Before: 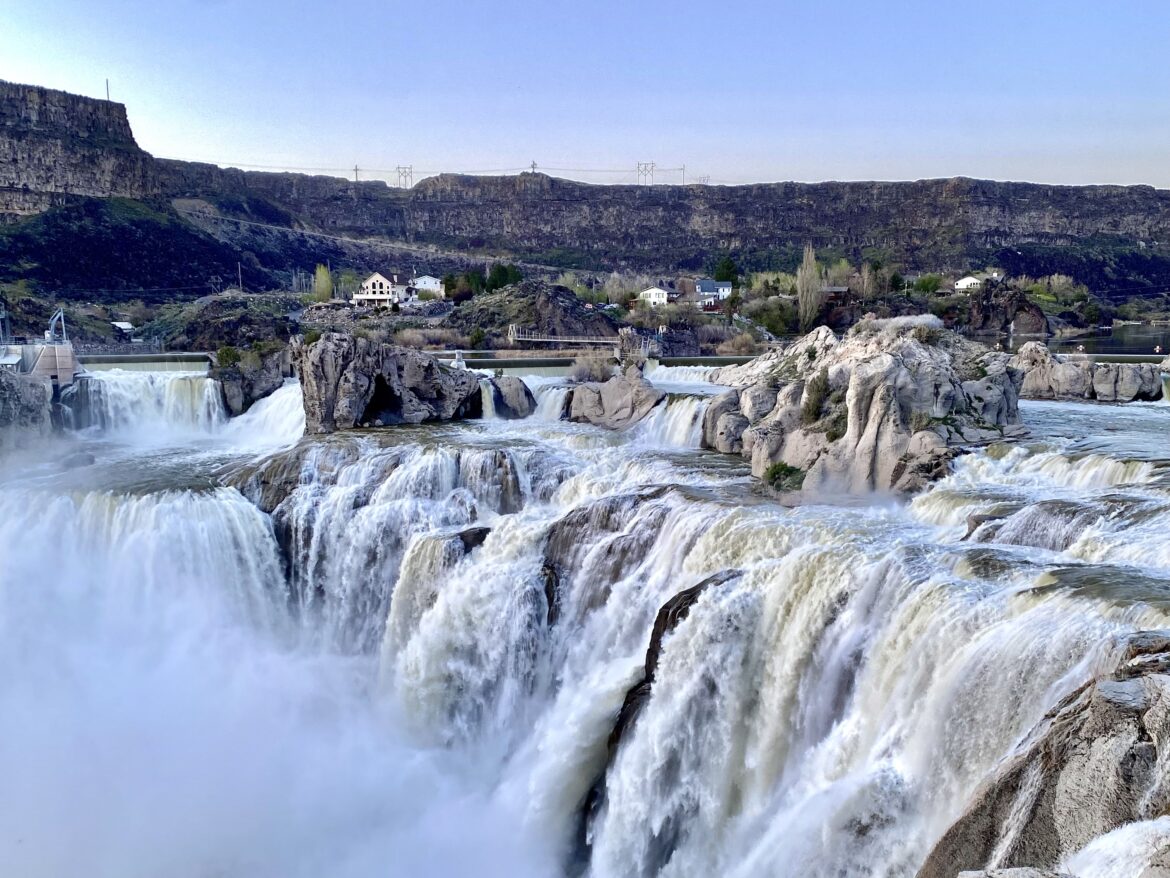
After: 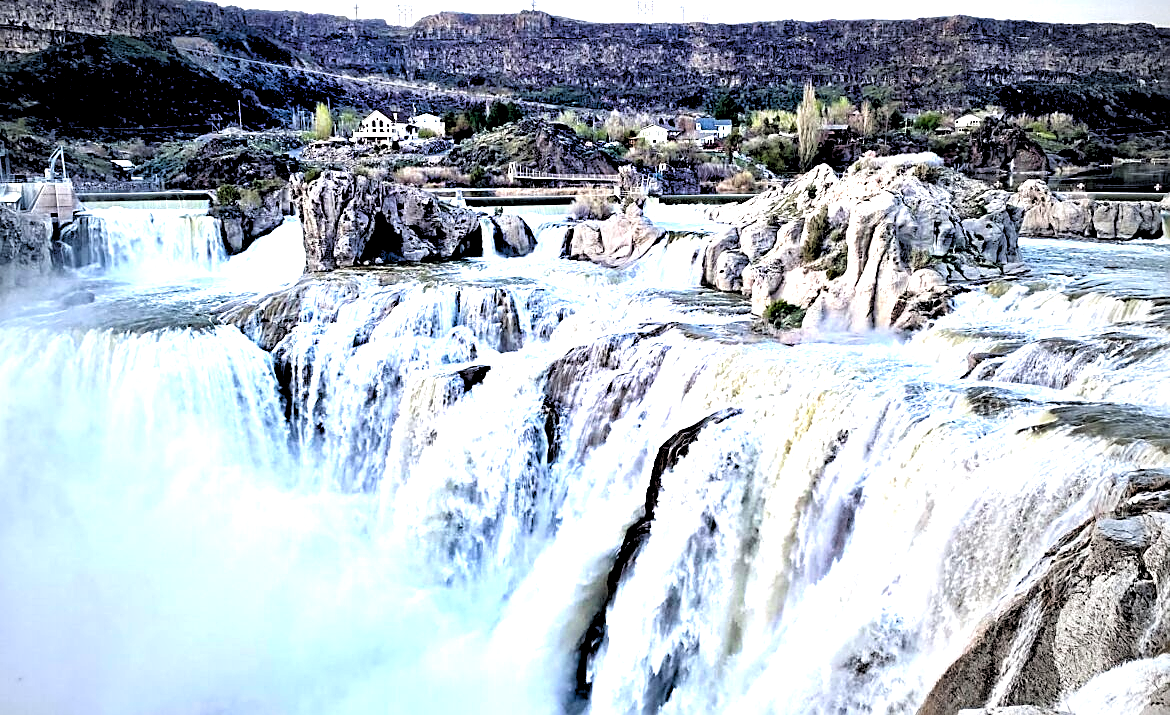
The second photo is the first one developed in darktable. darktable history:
haze removal: strength 0.29, distance 0.25, compatibility mode true, adaptive false
sharpen: on, module defaults
vignetting: fall-off start 72.14%, fall-off radius 108.07%, brightness -0.713, saturation -0.488, center (-0.054, -0.359), width/height ratio 0.729
exposure: black level correction 0, exposure 1.388 EV, compensate exposure bias true, compensate highlight preservation false
rgb levels: levels [[0.034, 0.472, 0.904], [0, 0.5, 1], [0, 0.5, 1]]
crop and rotate: top 18.507%
